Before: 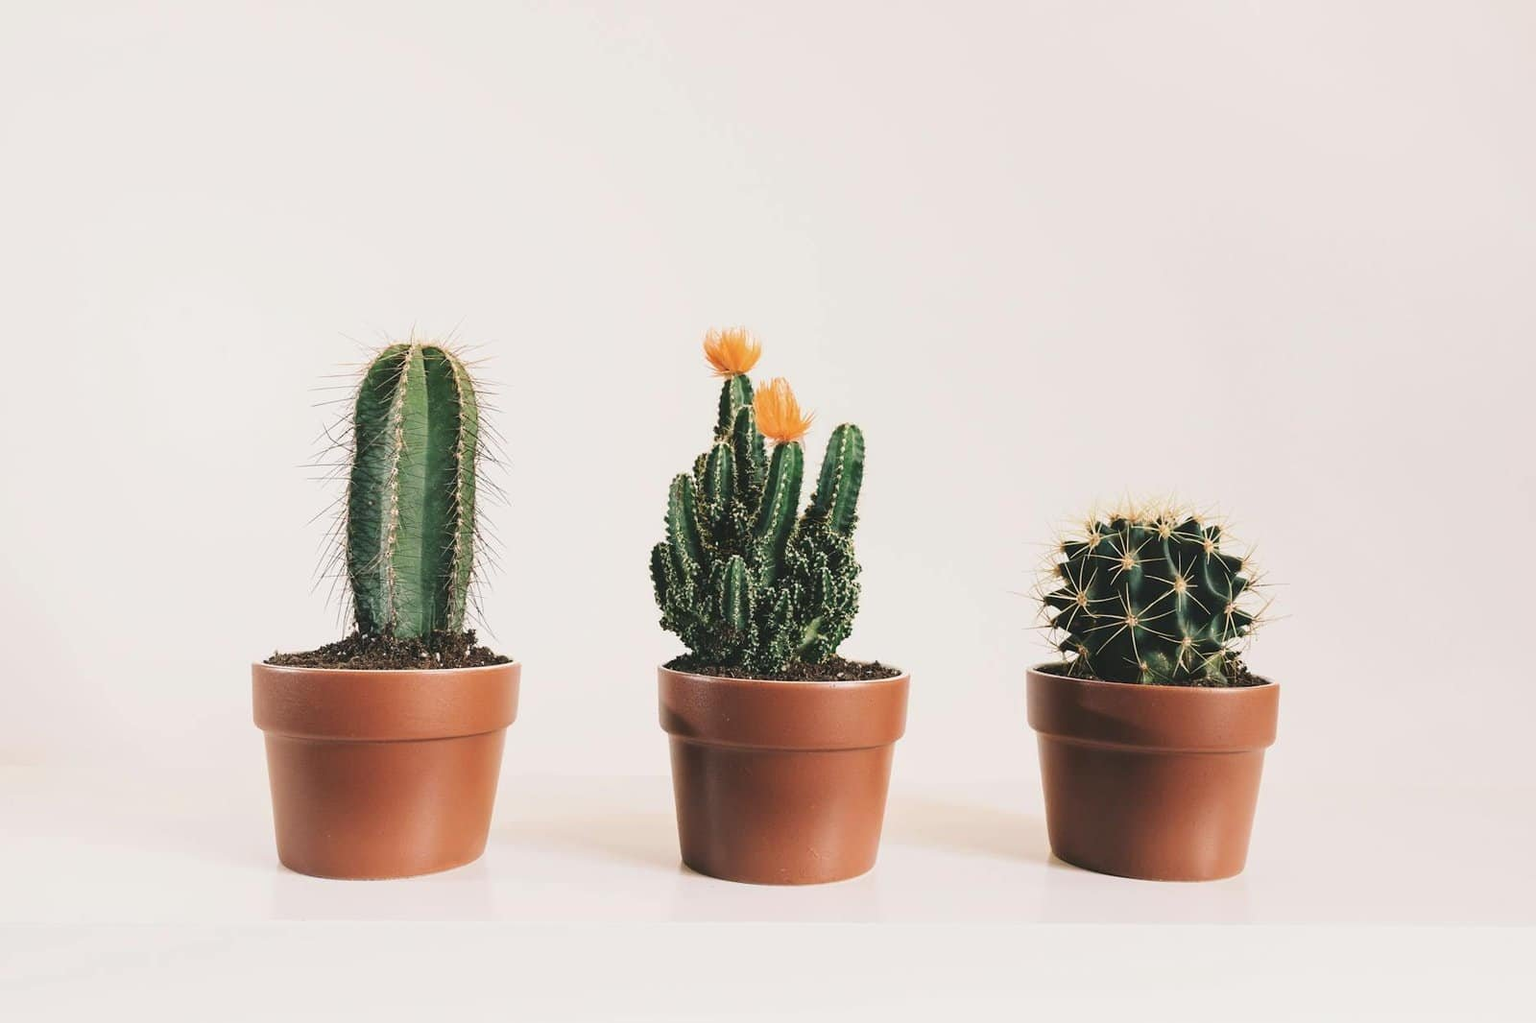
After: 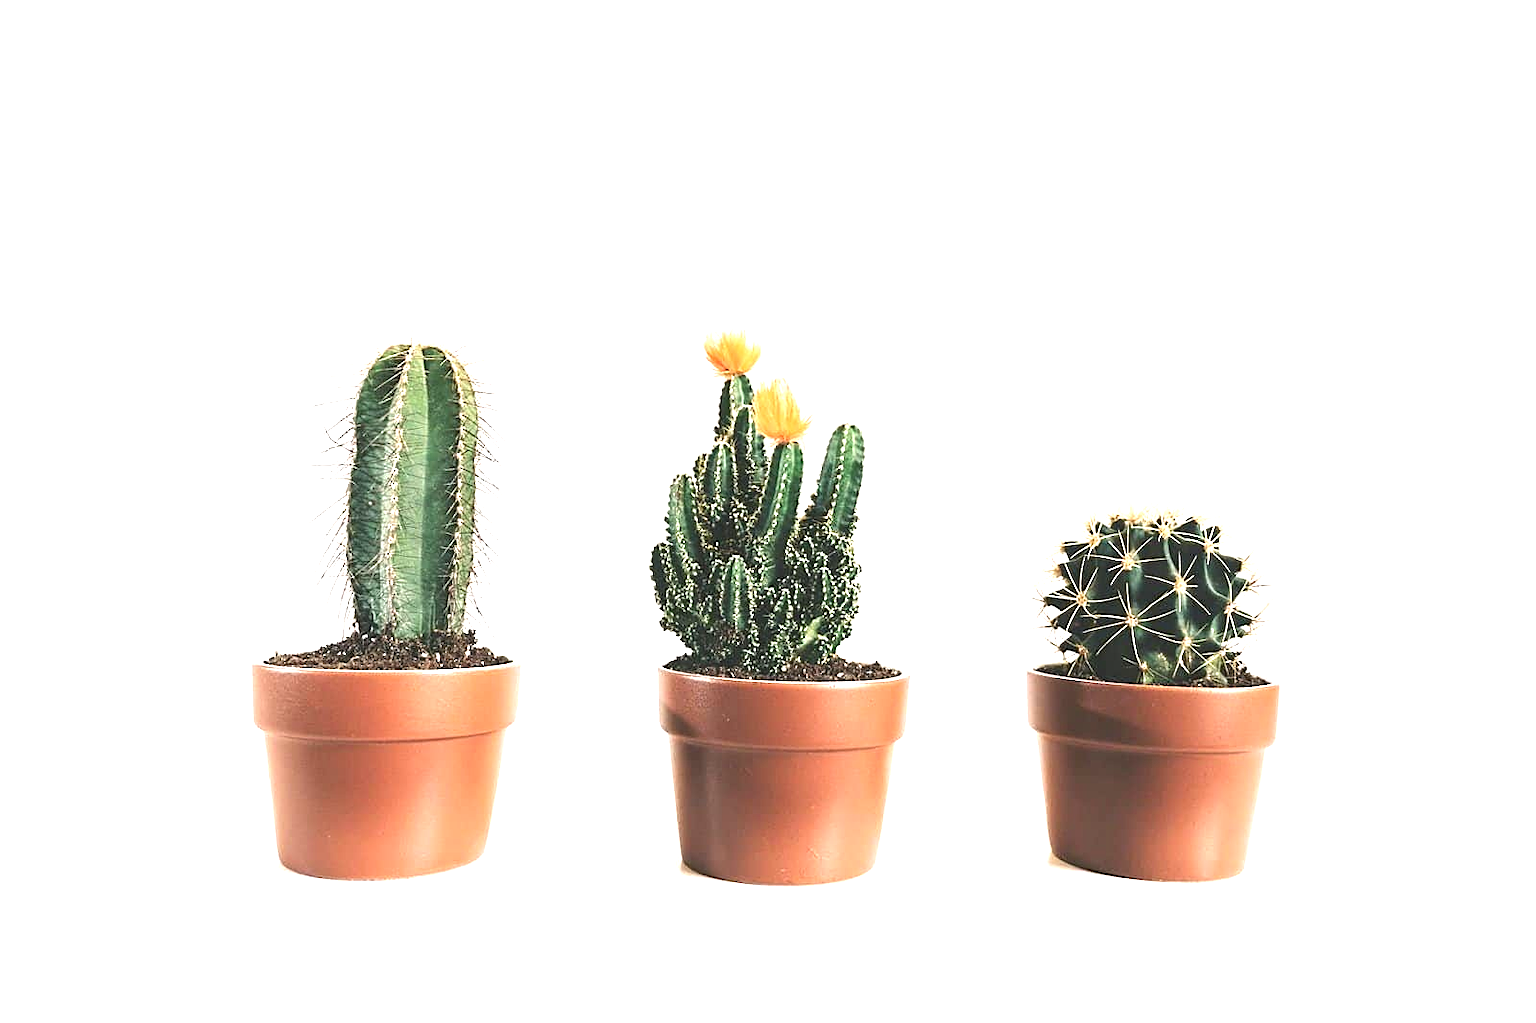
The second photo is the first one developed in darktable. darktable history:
sharpen: on, module defaults
exposure: black level correction 0, exposure 1.098 EV, compensate highlight preservation false
